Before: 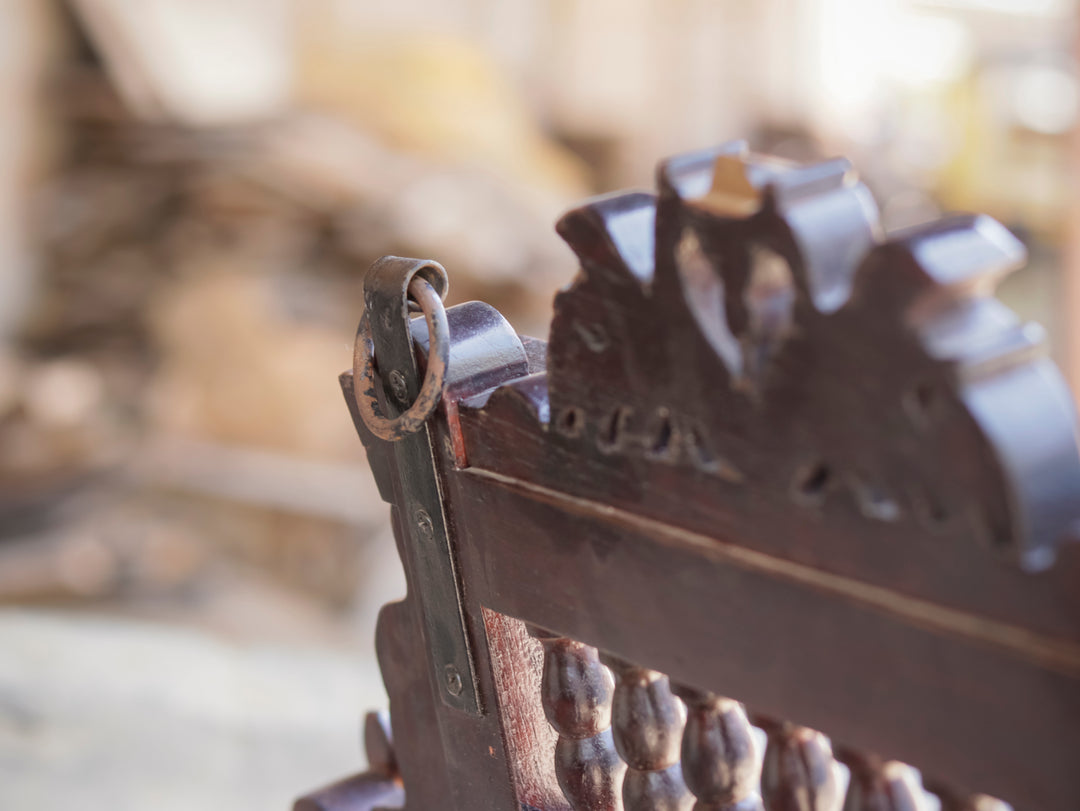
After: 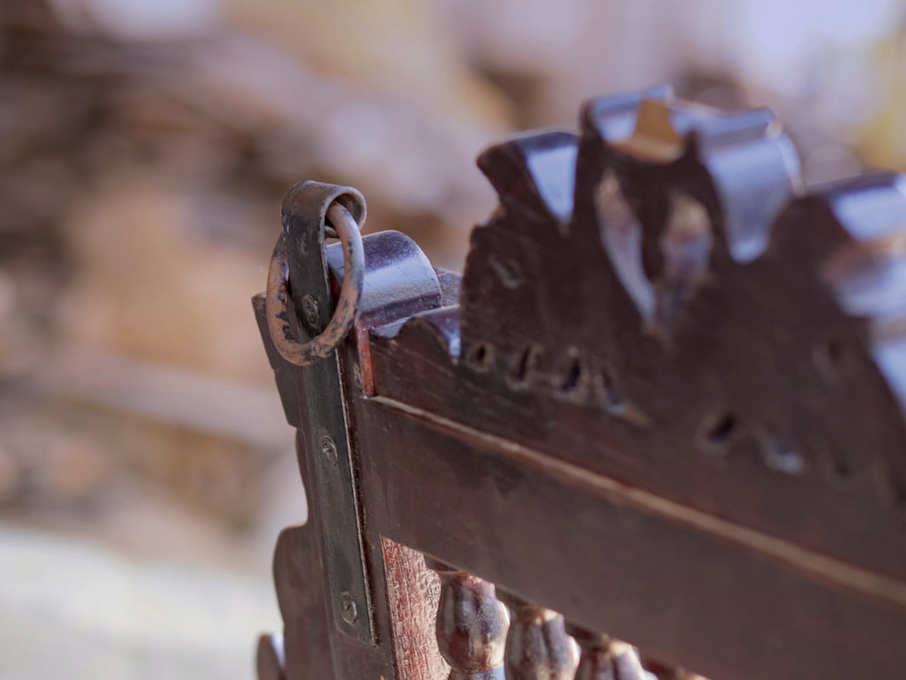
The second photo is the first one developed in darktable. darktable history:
crop and rotate: angle -3.27°, left 5.211%, top 5.211%, right 4.607%, bottom 4.607%
haze removal: strength 0.25, distance 0.25, compatibility mode true, adaptive false
graduated density: hue 238.83°, saturation 50%
